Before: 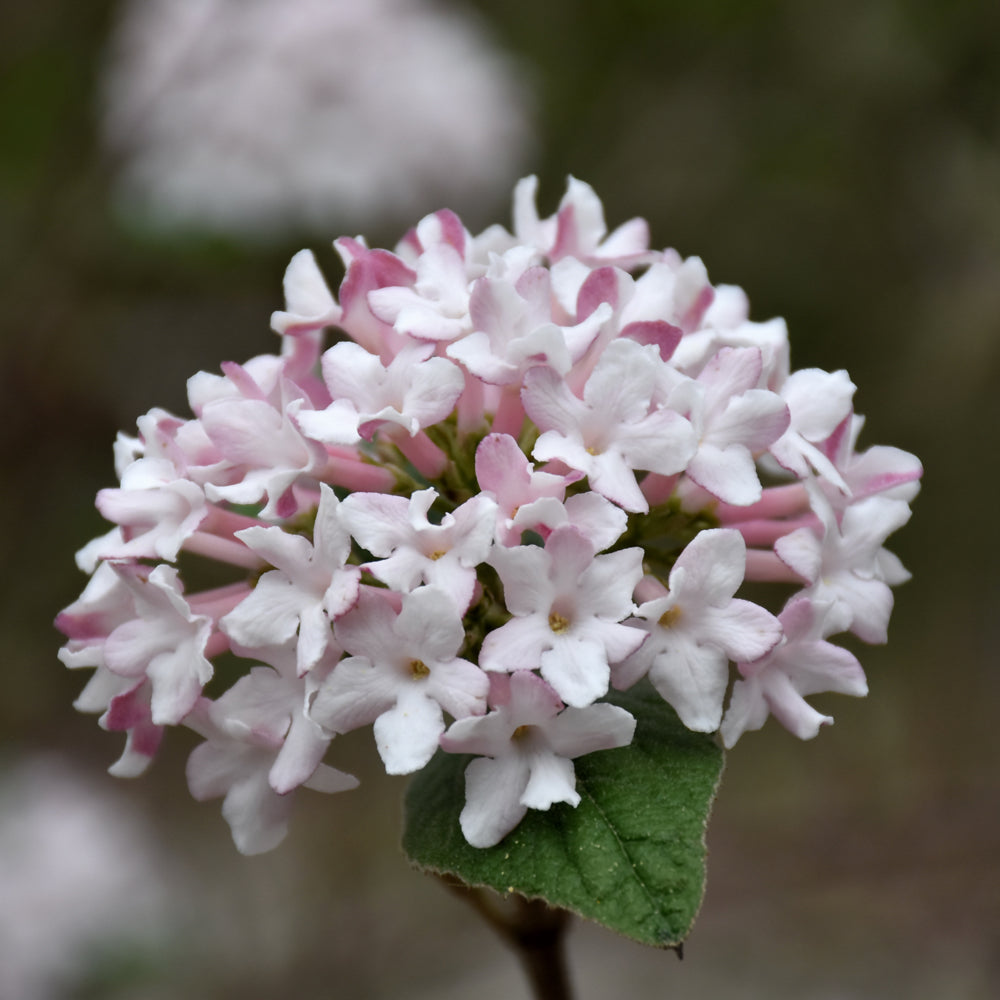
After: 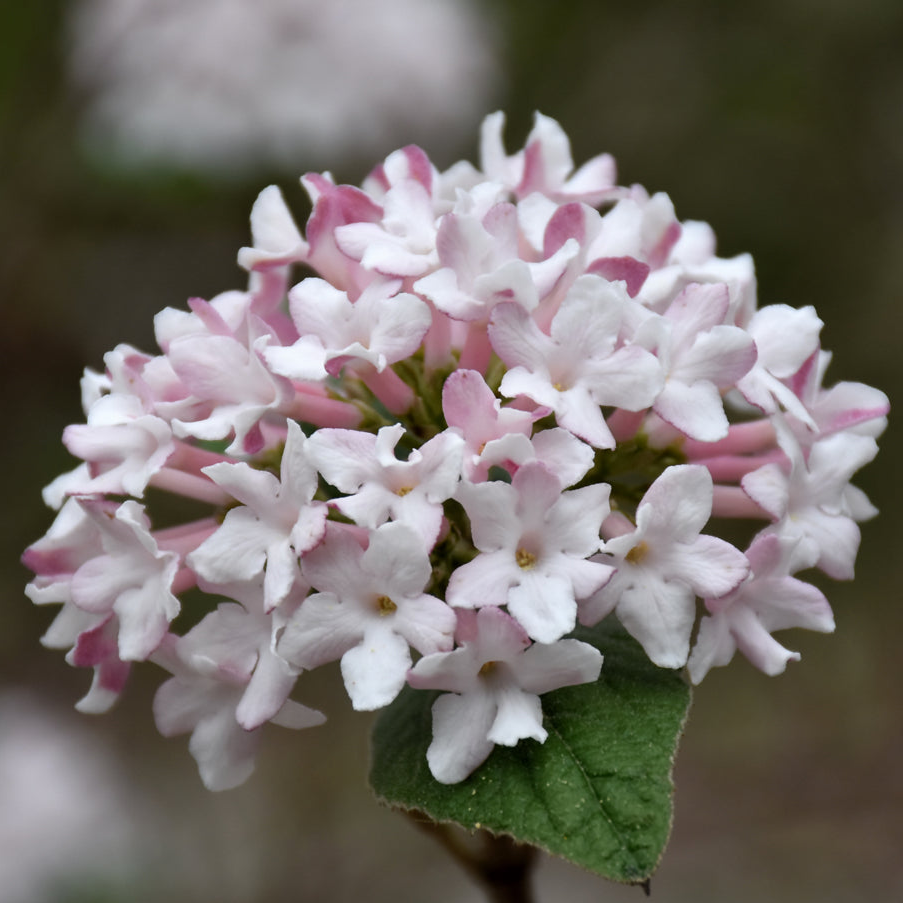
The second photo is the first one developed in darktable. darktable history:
exposure: compensate highlight preservation false
crop: left 3.305%, top 6.436%, right 6.389%, bottom 3.258%
